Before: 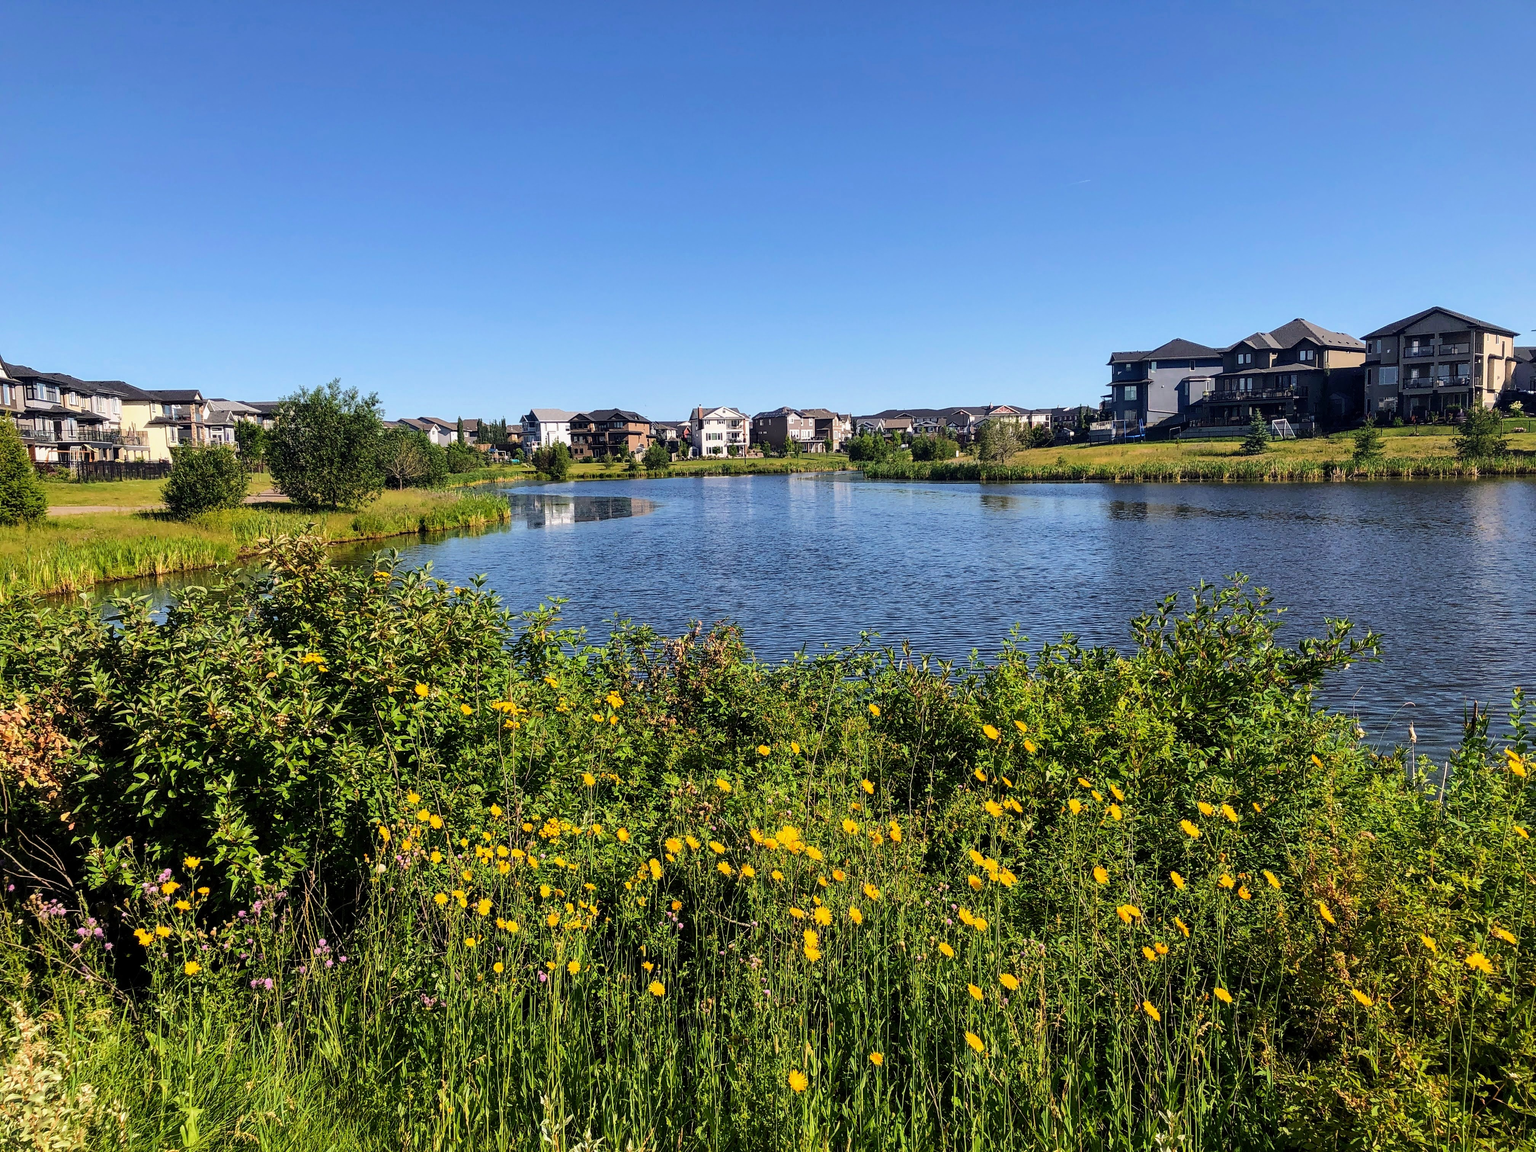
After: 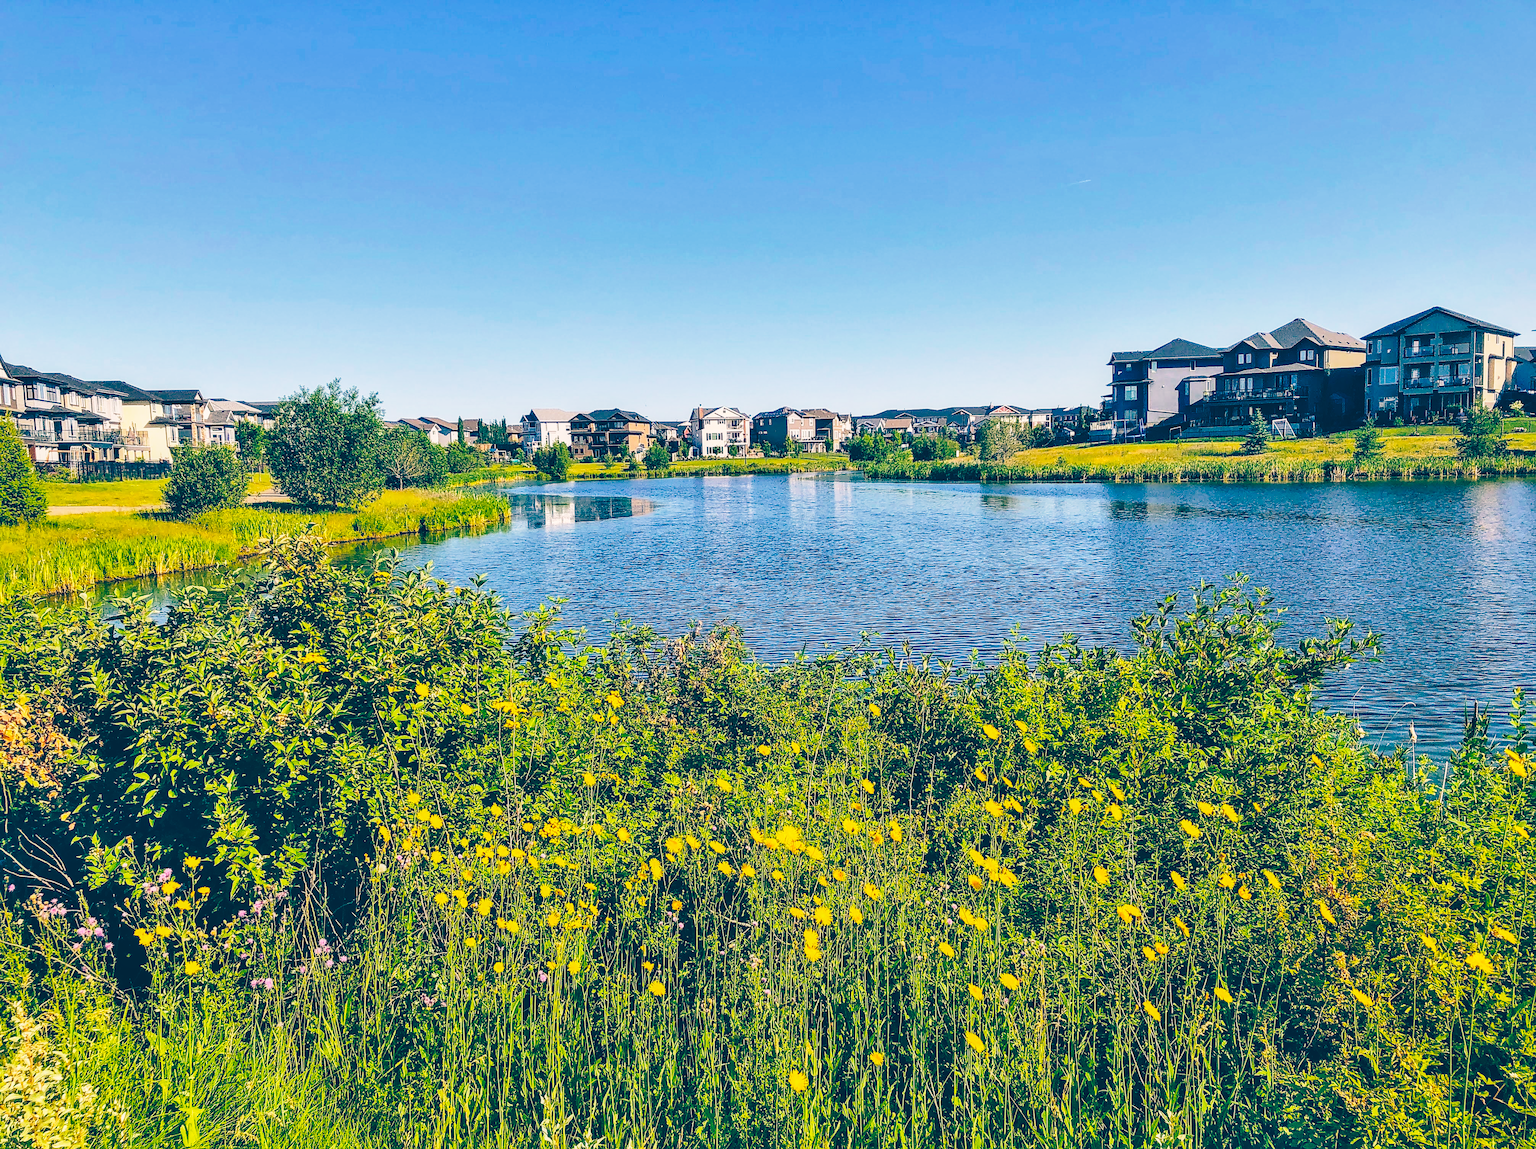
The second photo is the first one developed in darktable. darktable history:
color balance rgb: perceptual saturation grading › global saturation 25%, global vibrance 20%
local contrast: detail 110%
color balance: lift [1.006, 0.985, 1.002, 1.015], gamma [1, 0.953, 1.008, 1.047], gain [1.076, 1.13, 1.004, 0.87]
crop: top 0.05%, bottom 0.098%
sharpen: radius 1.864, amount 0.398, threshold 1.271
shadows and highlights: shadows 60, soften with gaussian
exposure: compensate highlight preservation false
base curve: curves: ch0 [(0, 0) (0.028, 0.03) (0.121, 0.232) (0.46, 0.748) (0.859, 0.968) (1, 1)], preserve colors none
